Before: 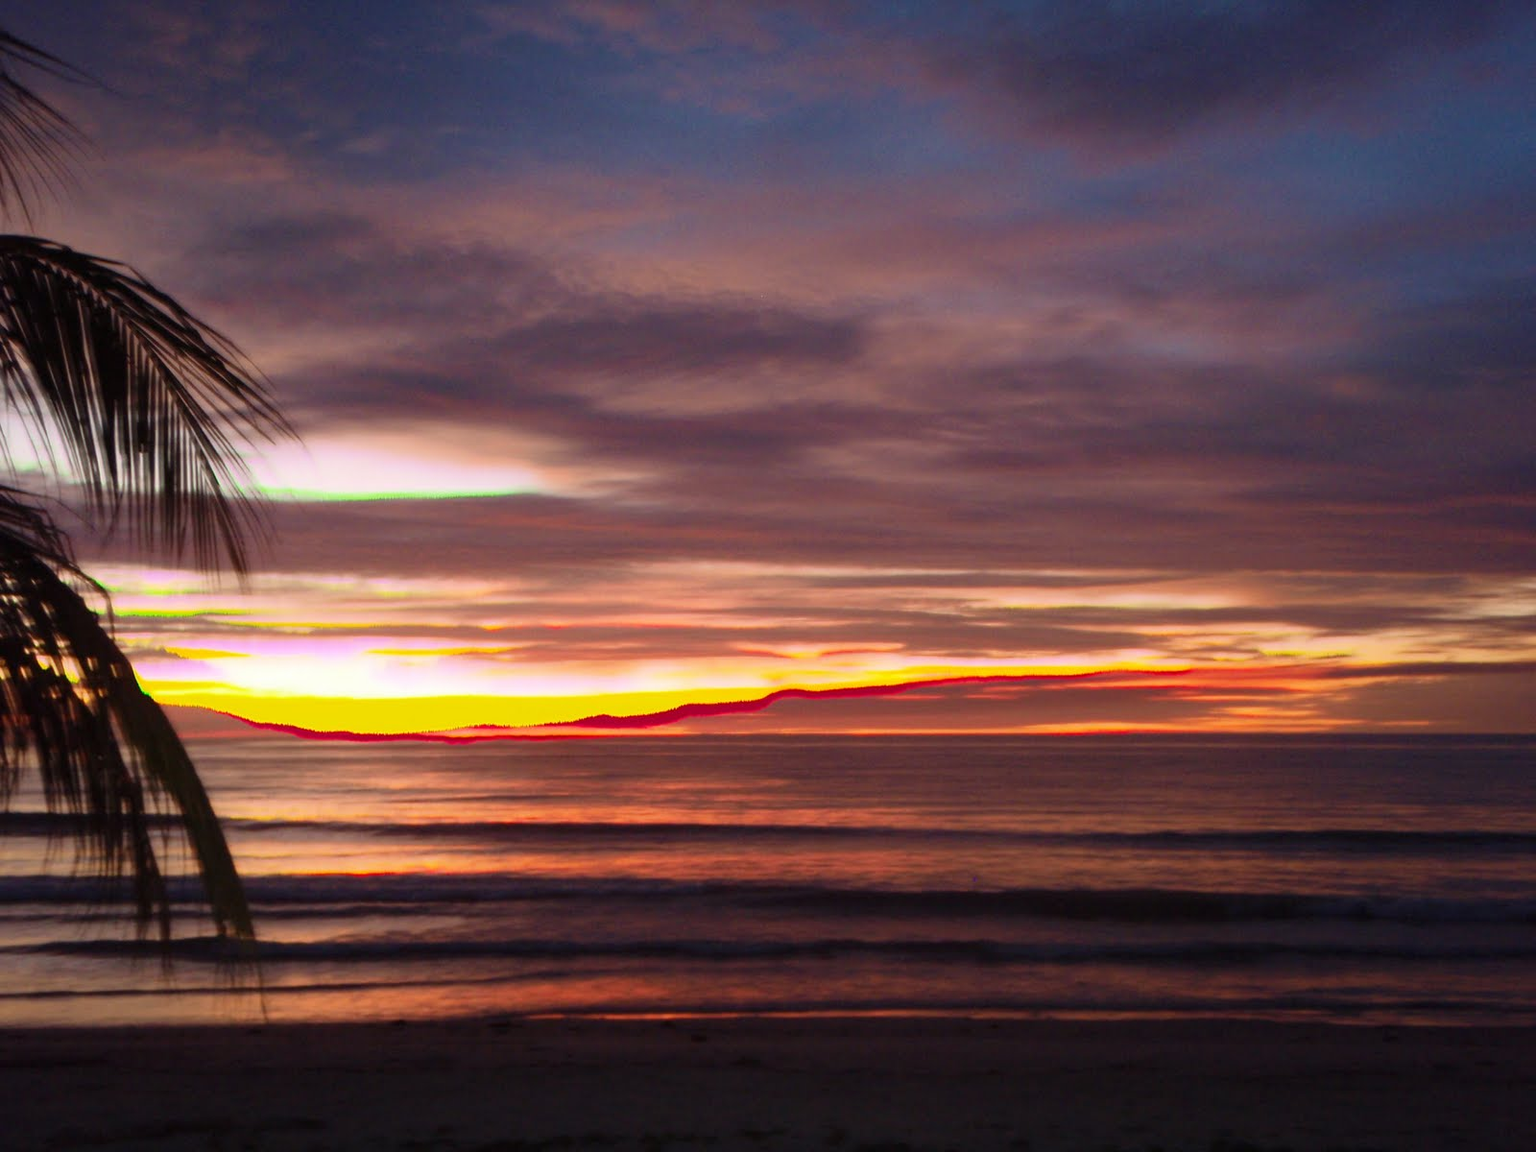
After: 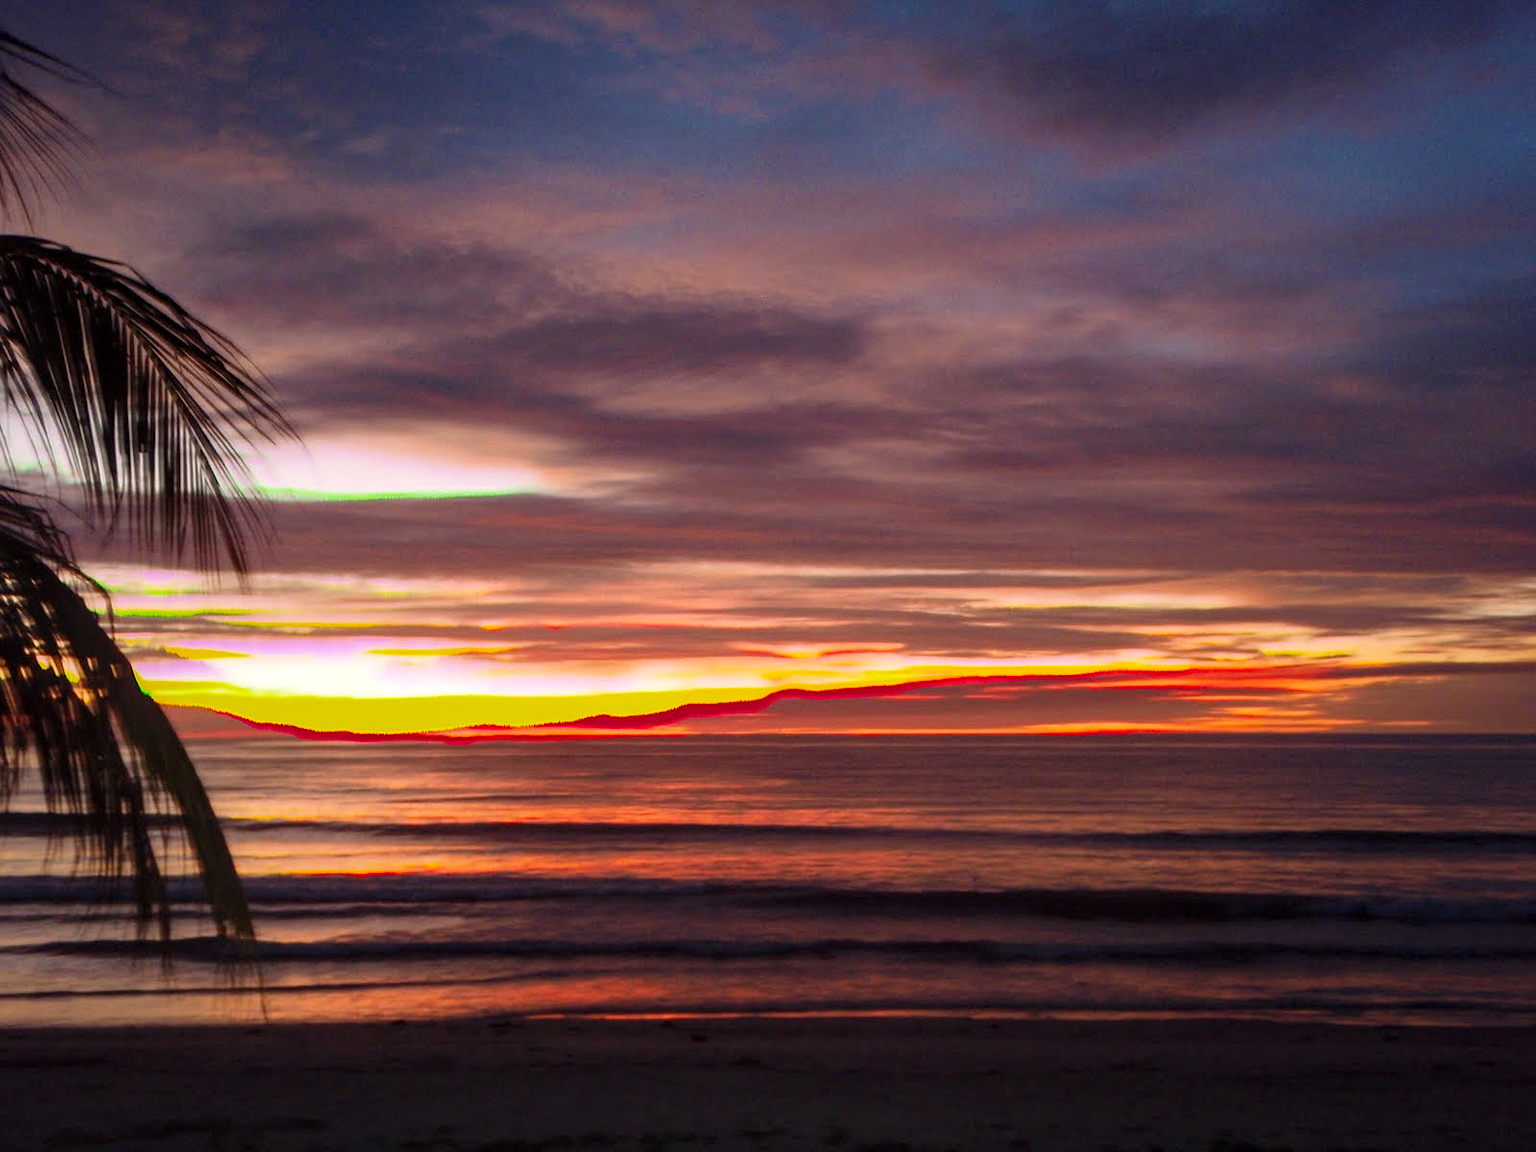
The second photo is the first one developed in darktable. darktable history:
exposure: compensate highlight preservation false
sharpen: radius 1.272, amount 0.305, threshold 0
local contrast: on, module defaults
vibrance: vibrance 67%
